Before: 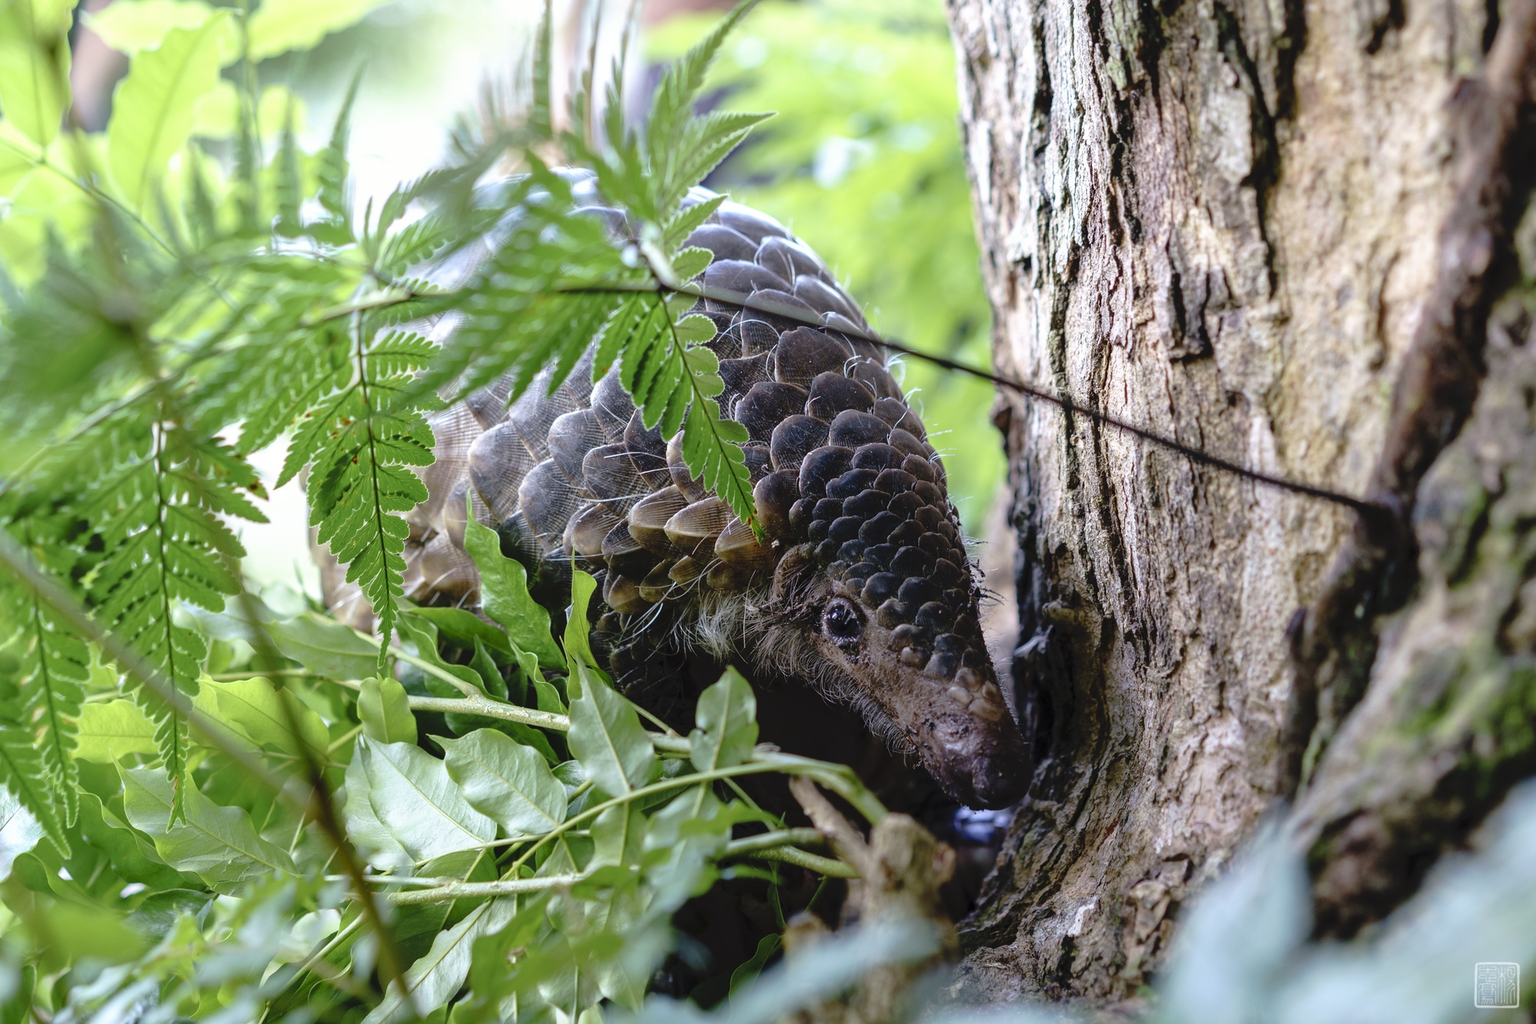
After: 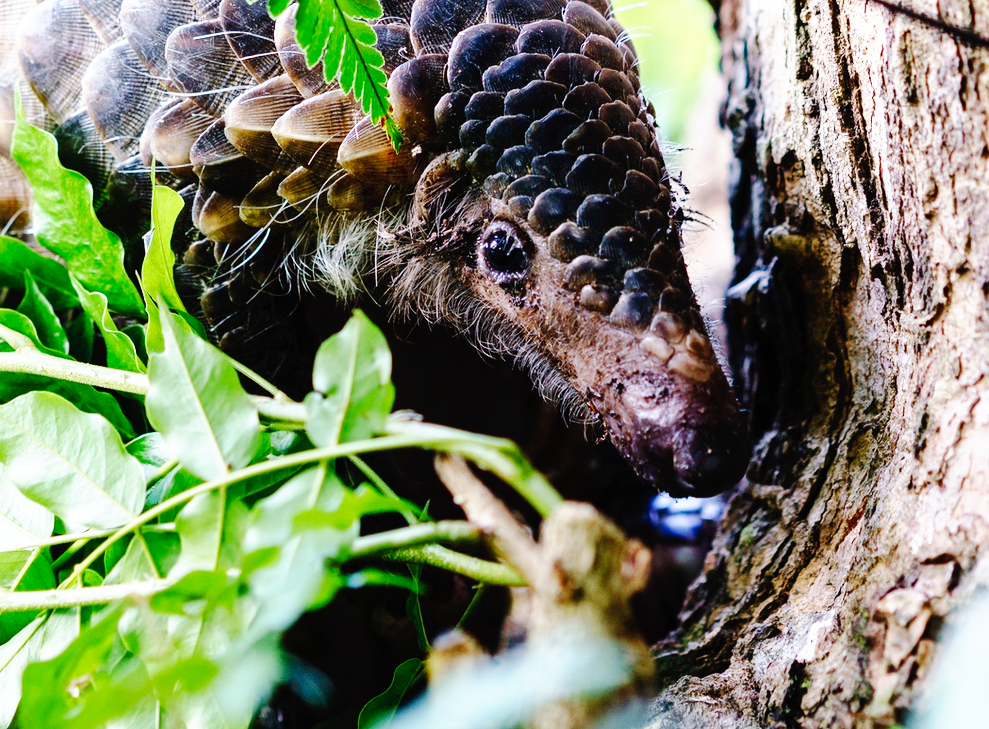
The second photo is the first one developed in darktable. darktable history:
base curve: curves: ch0 [(0, 0) (0.007, 0.004) (0.027, 0.03) (0.046, 0.07) (0.207, 0.54) (0.442, 0.872) (0.673, 0.972) (1, 1)], preserve colors none
crop: left 29.672%, top 41.786%, right 20.851%, bottom 3.487%
